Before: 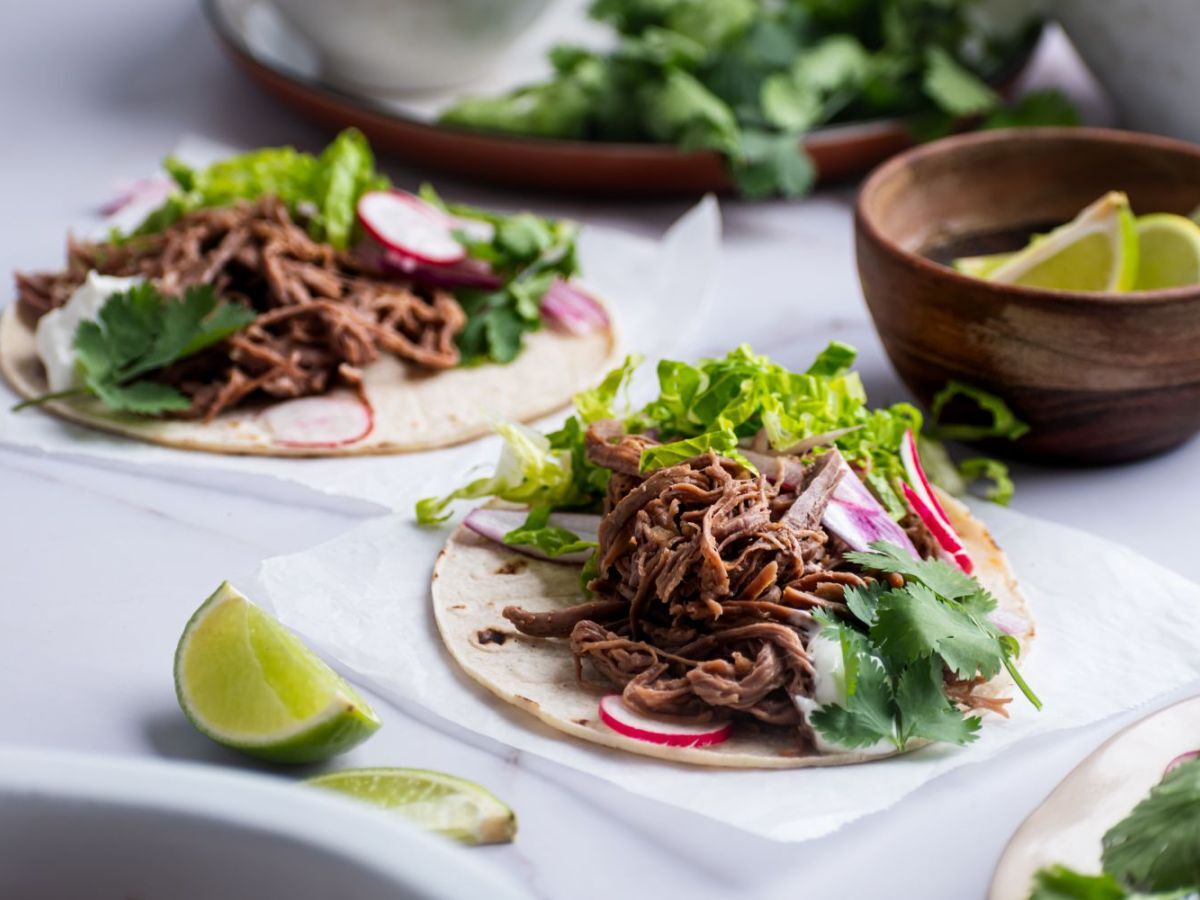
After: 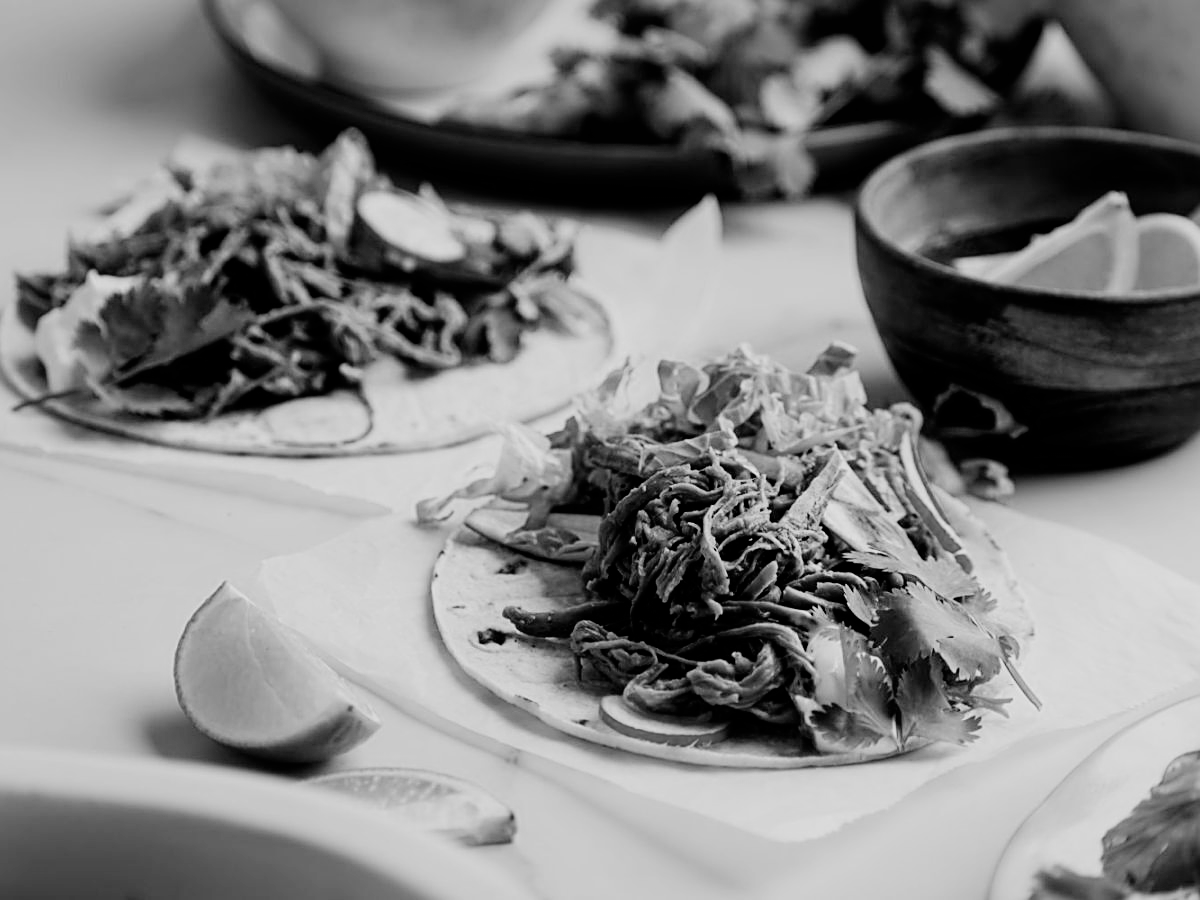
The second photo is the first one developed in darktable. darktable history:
monochrome: on, module defaults
filmic rgb: black relative exposure -5 EV, hardness 2.88, contrast 1.2
white balance: red 0.982, blue 1.018
sharpen: on, module defaults
